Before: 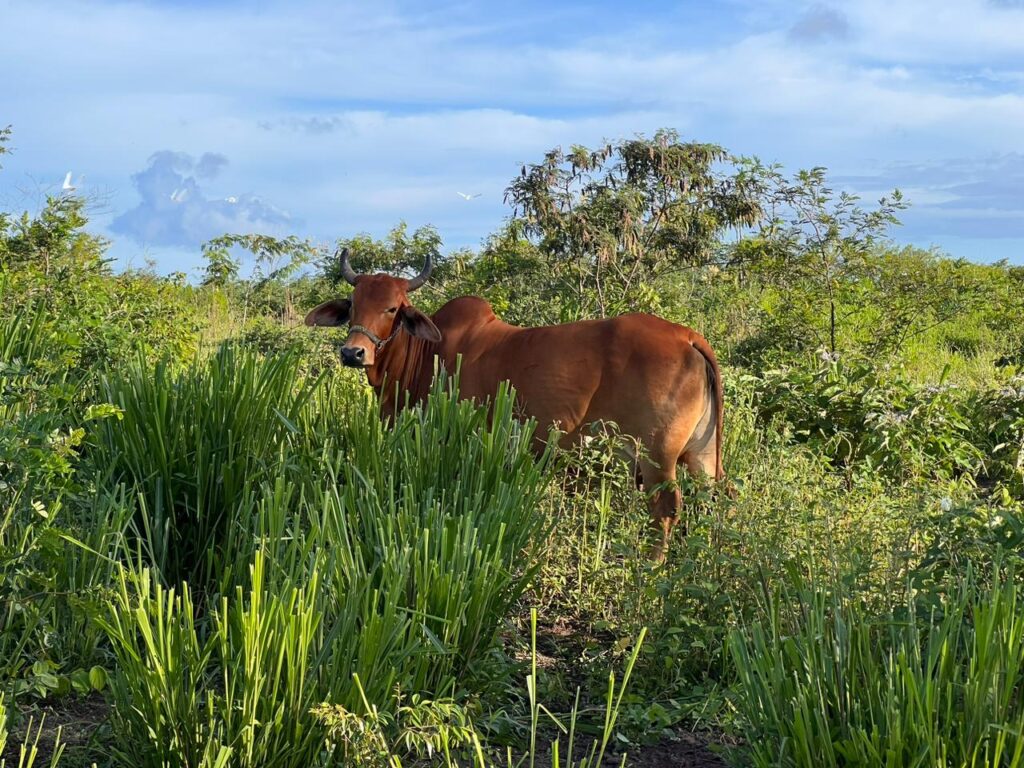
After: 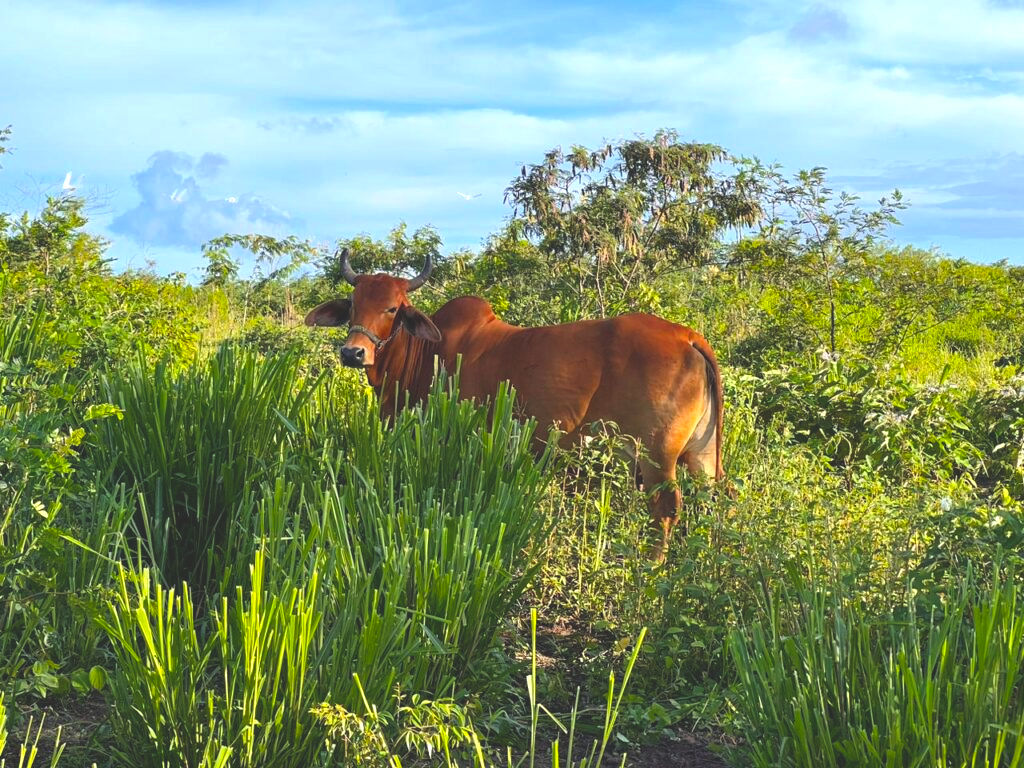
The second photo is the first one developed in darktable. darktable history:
color balance rgb: global offset › luminance 1.976%, perceptual saturation grading › global saturation 30.637%, perceptual brilliance grading › global brilliance 11.337%
